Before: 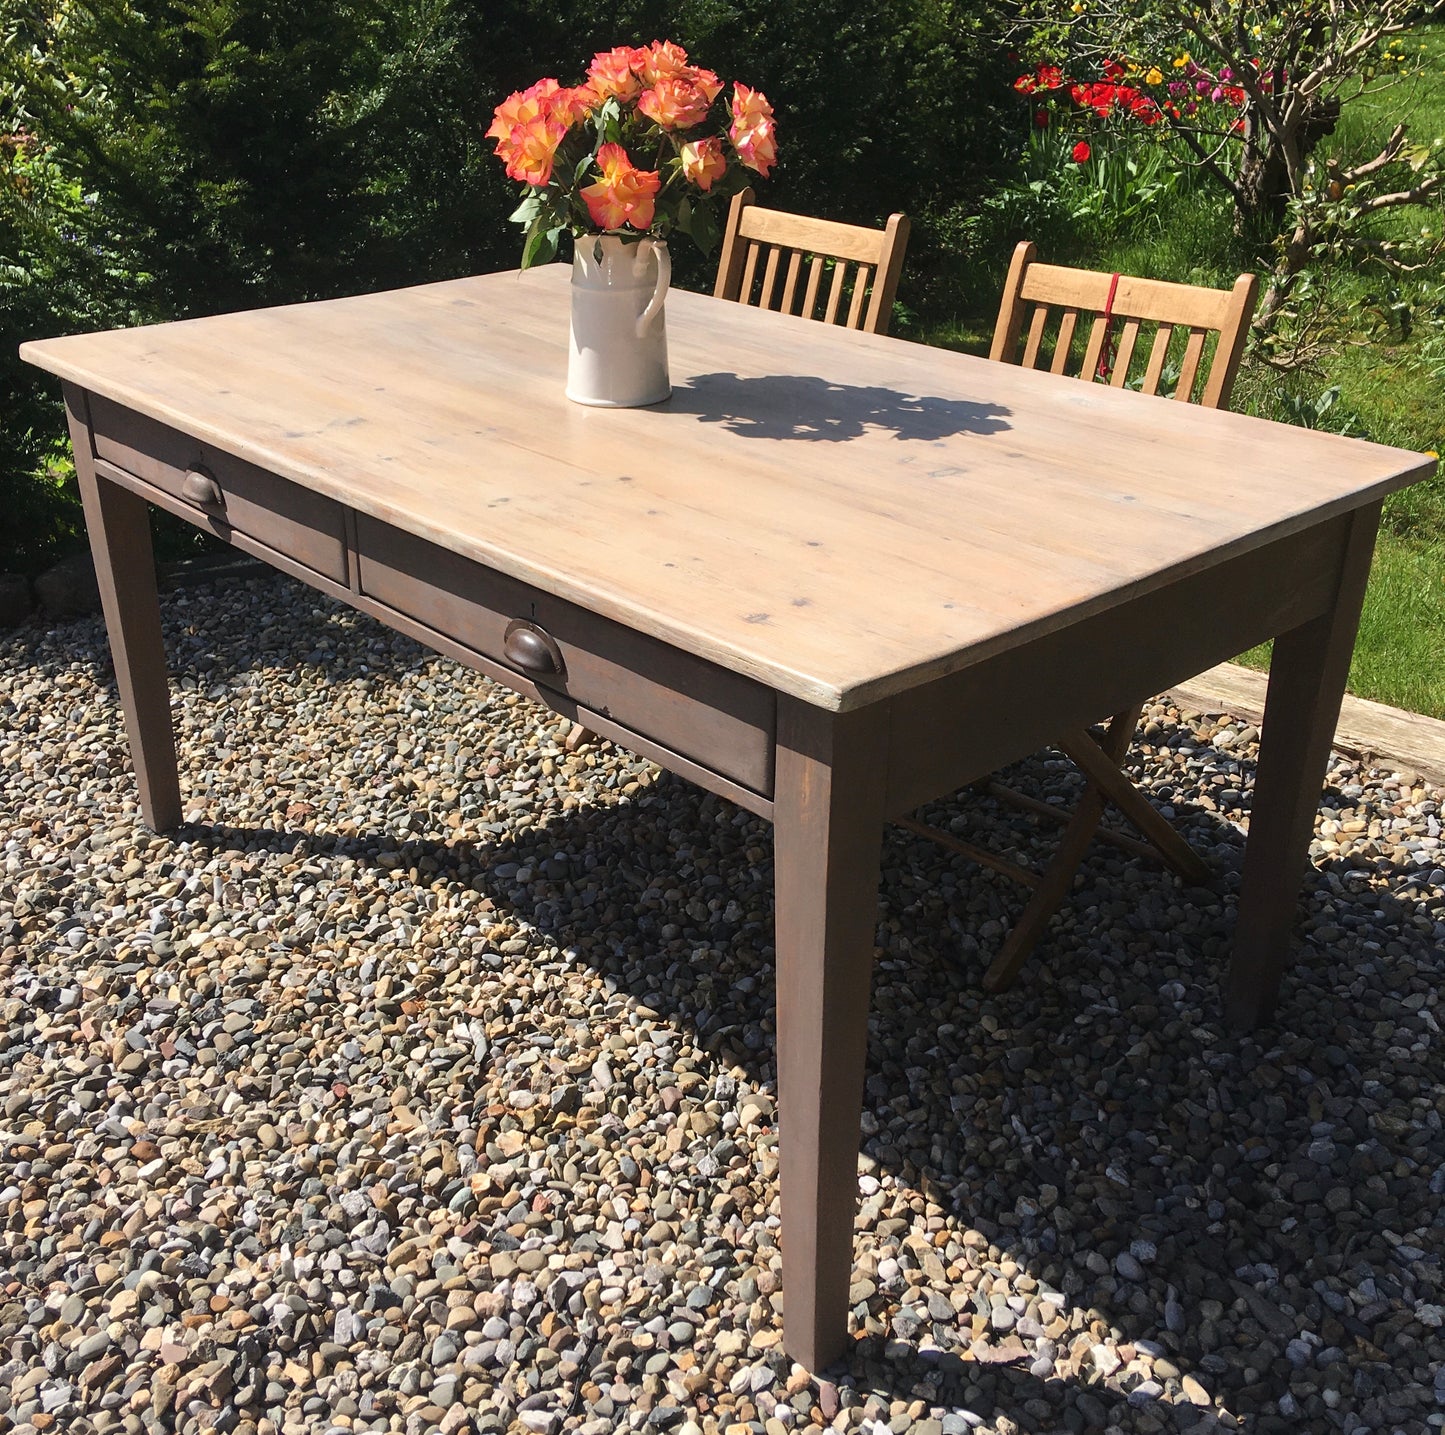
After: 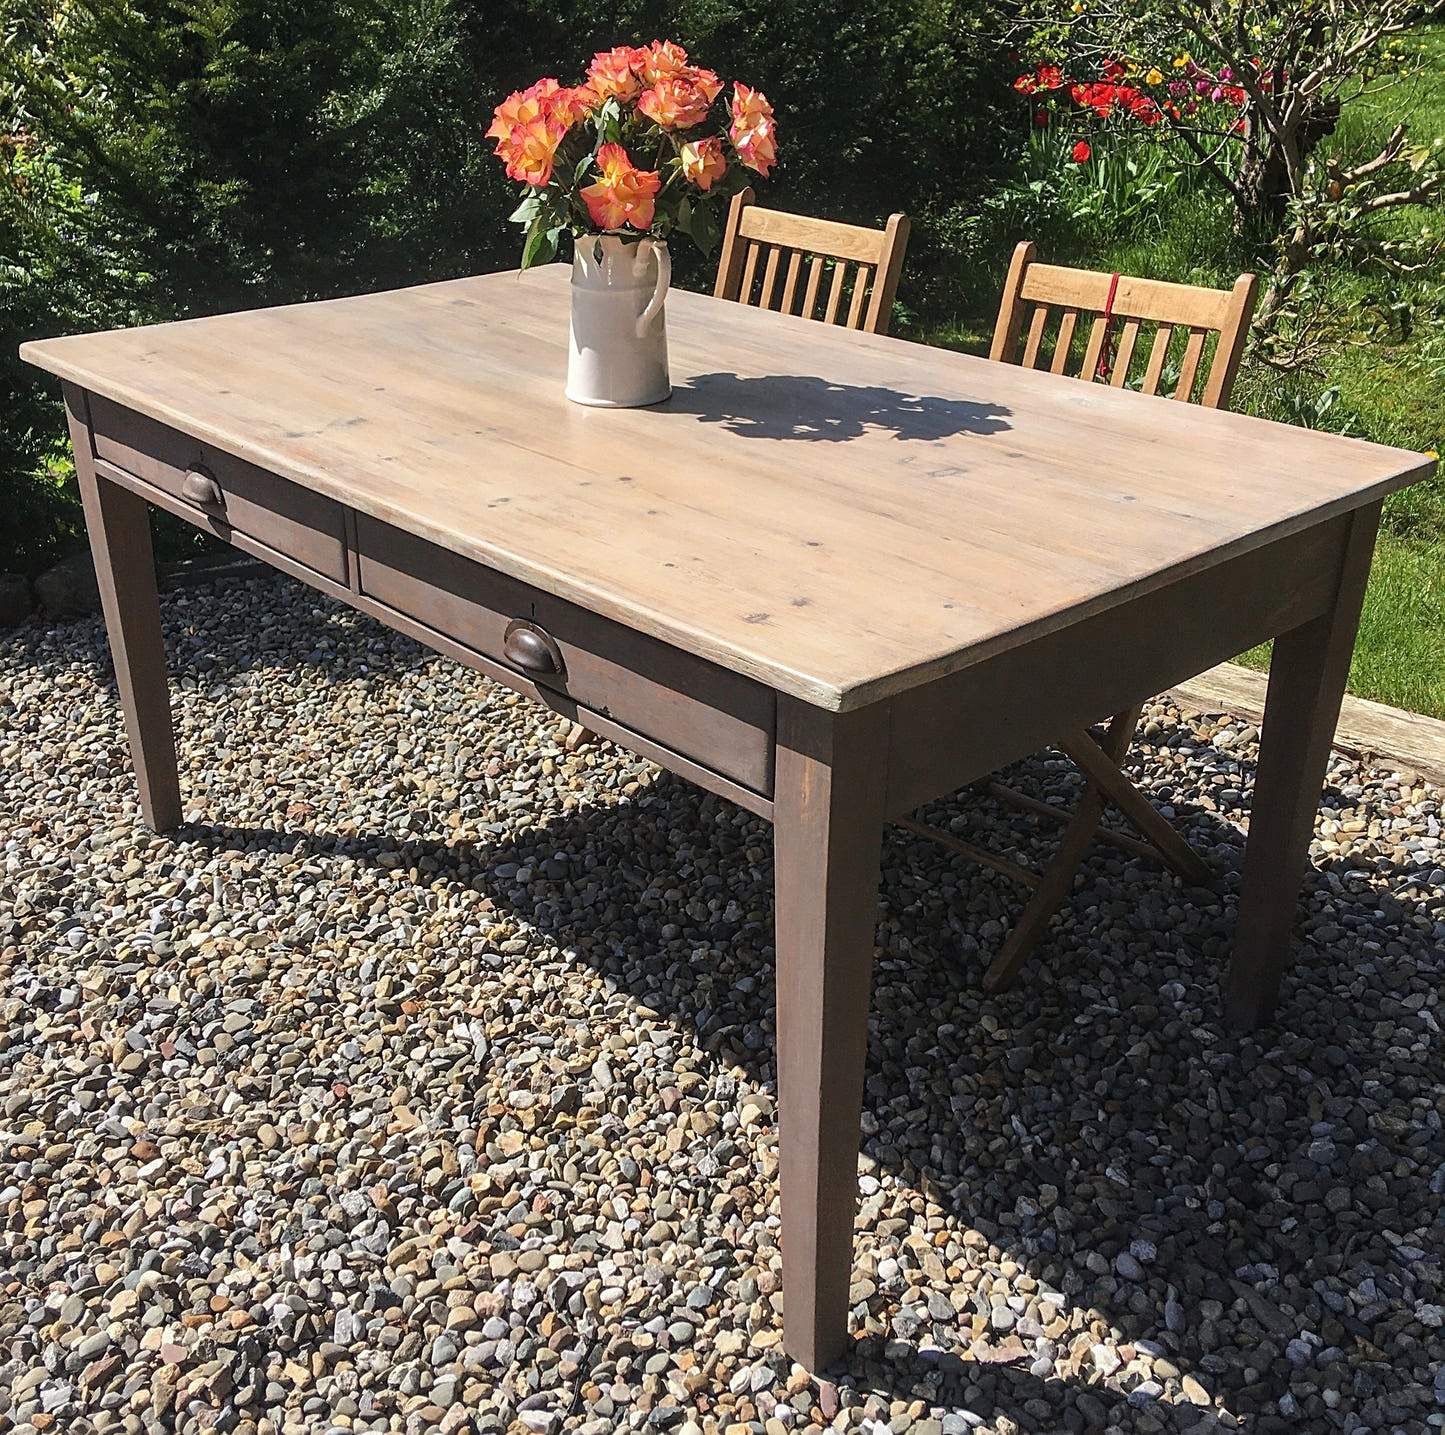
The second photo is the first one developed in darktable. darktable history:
sharpen: on, module defaults
white balance: red 0.986, blue 1.01
local contrast: on, module defaults
